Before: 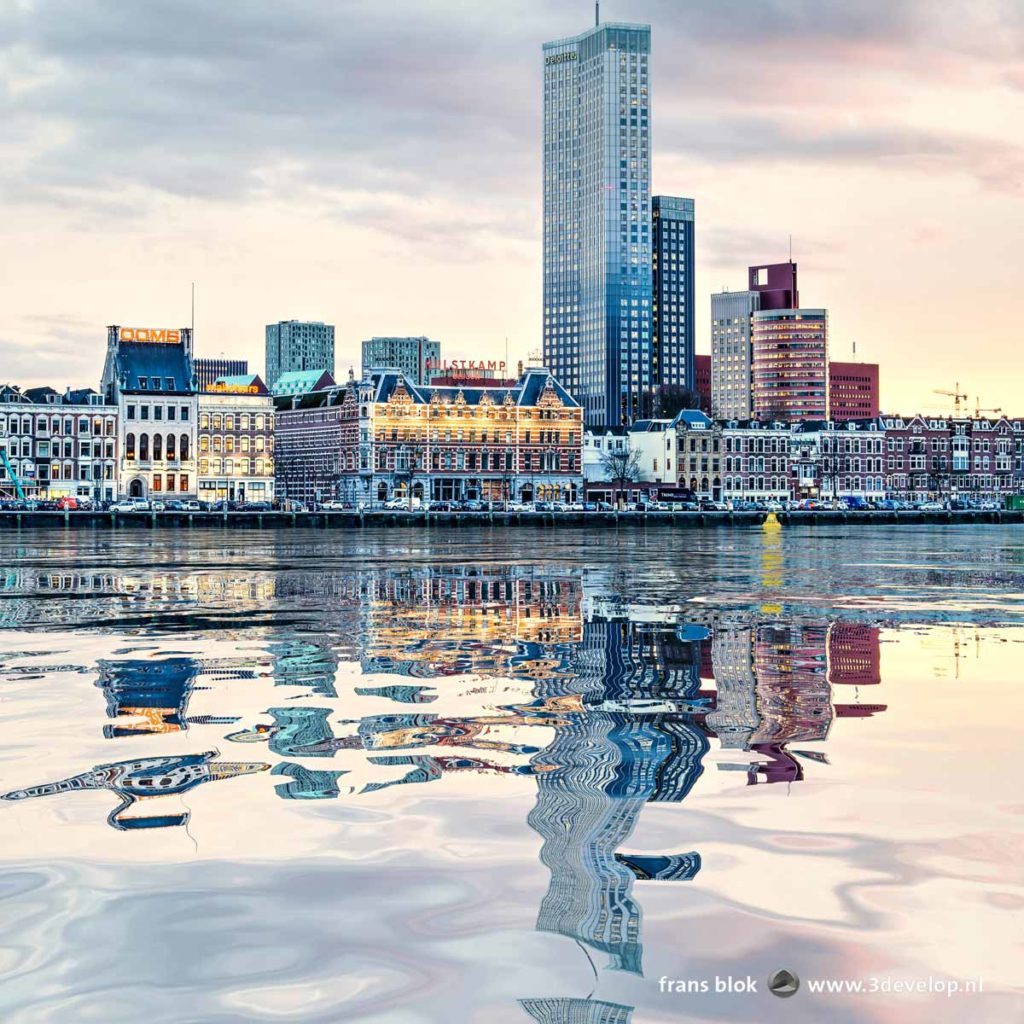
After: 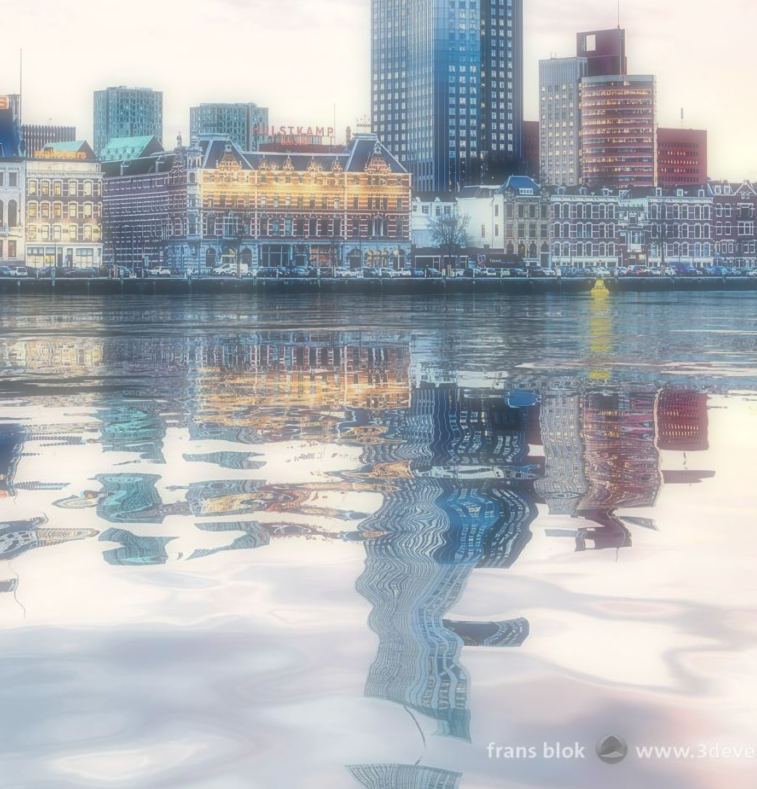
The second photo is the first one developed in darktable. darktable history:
exposure: compensate highlight preservation false
soften: on, module defaults
crop: left 16.871%, top 22.857%, right 9.116%
